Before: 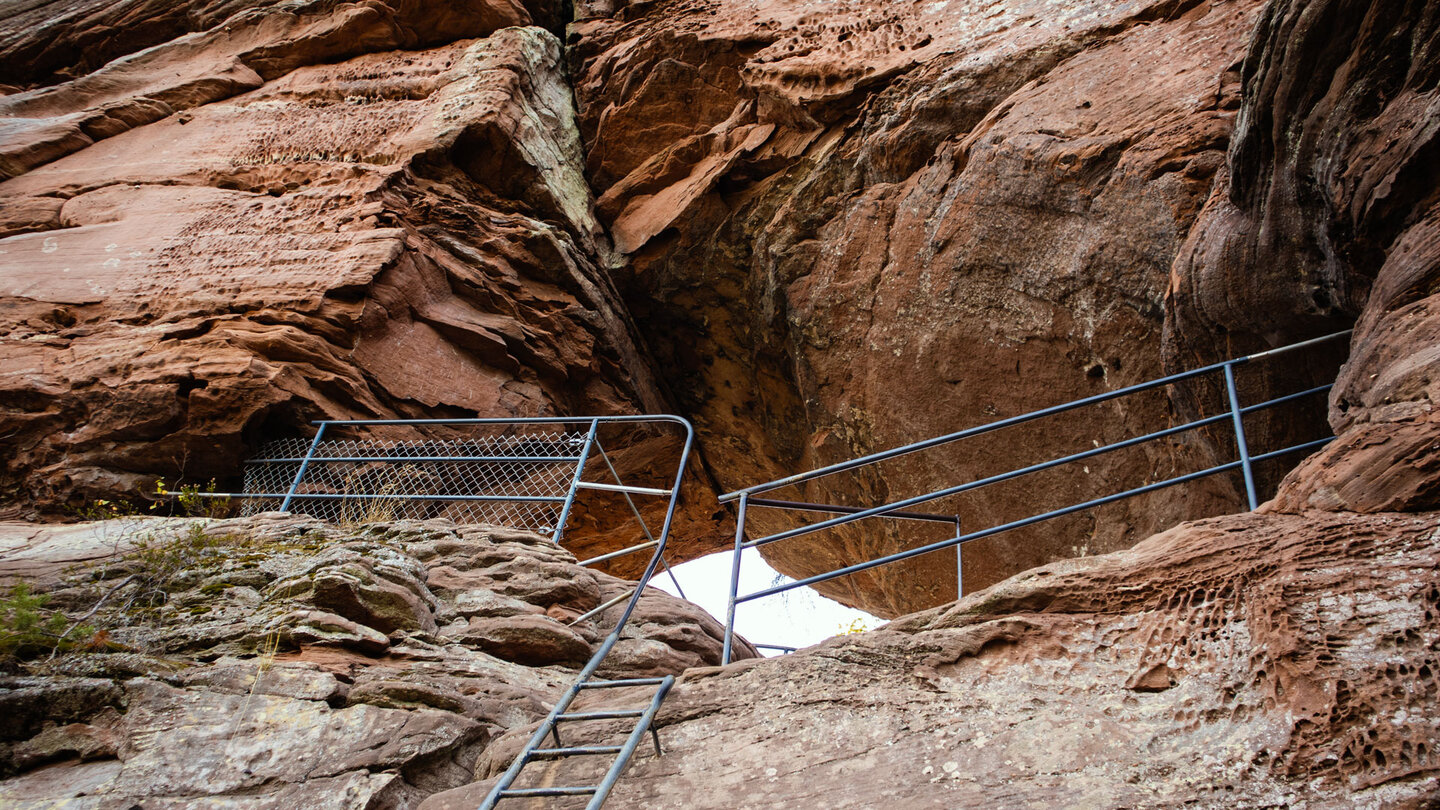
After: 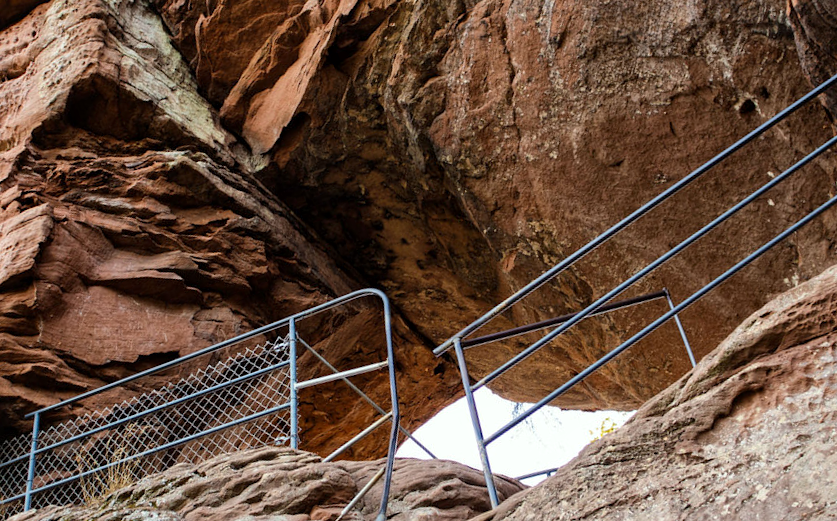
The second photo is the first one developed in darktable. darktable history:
shadows and highlights: shadows 23.01, highlights -48.7, soften with gaussian
crop and rotate: angle 19.53°, left 6.979%, right 3.657%, bottom 1.132%
local contrast: mode bilateral grid, contrast 20, coarseness 50, detail 119%, midtone range 0.2
